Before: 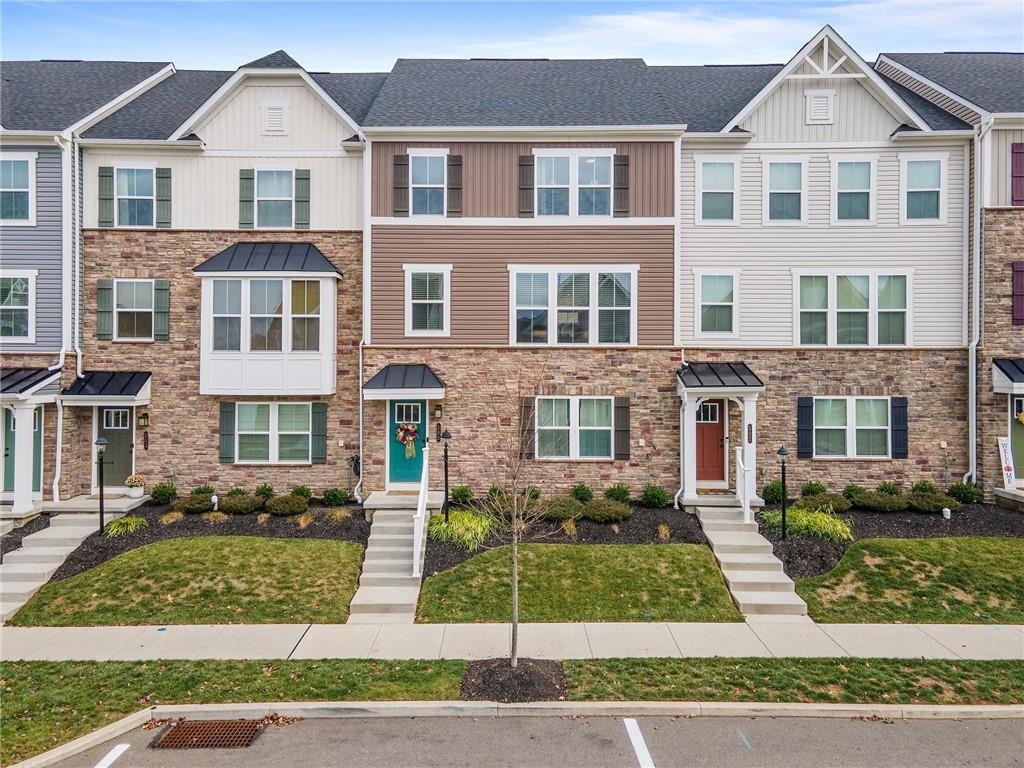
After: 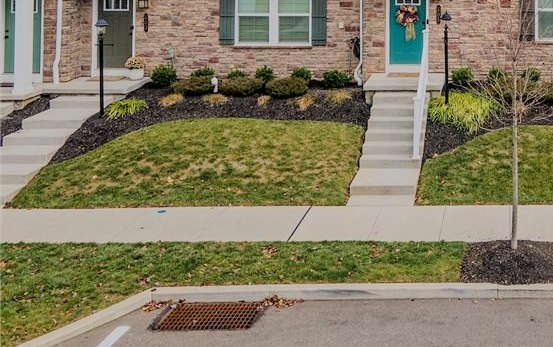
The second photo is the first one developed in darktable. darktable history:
filmic rgb: black relative exposure -7.16 EV, white relative exposure 5.35 EV, threshold 3.06 EV, hardness 3.02, color science v6 (2022), enable highlight reconstruction true
tone equalizer: edges refinement/feathering 500, mask exposure compensation -1.57 EV, preserve details no
crop and rotate: top 54.492%, right 45.934%, bottom 0.212%
